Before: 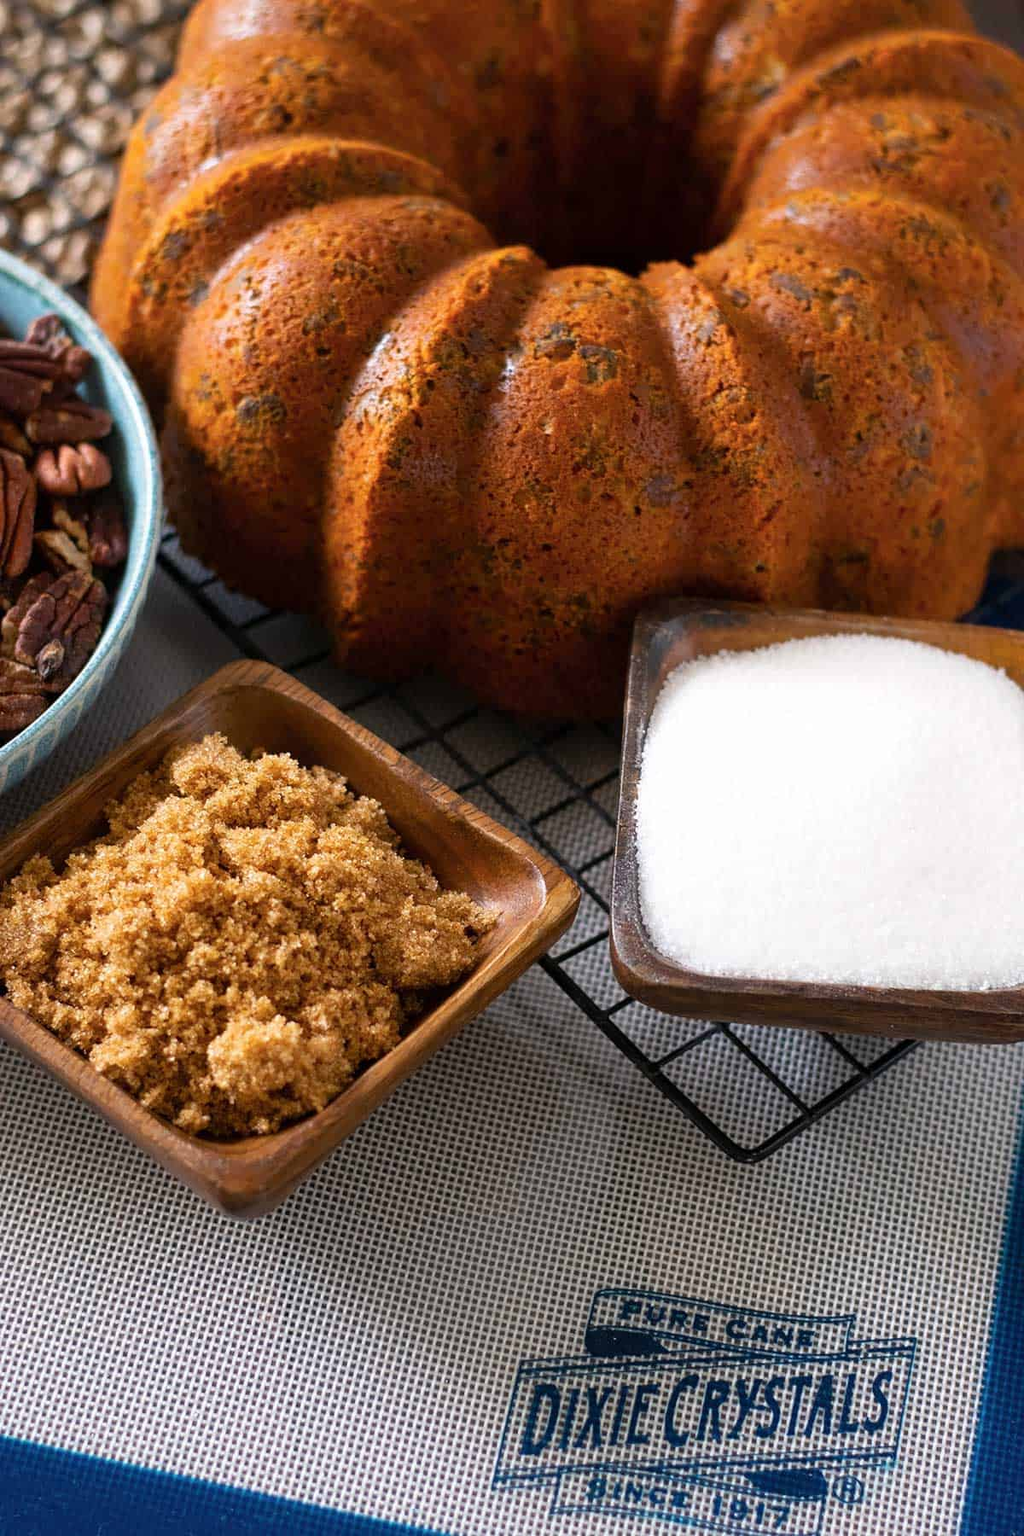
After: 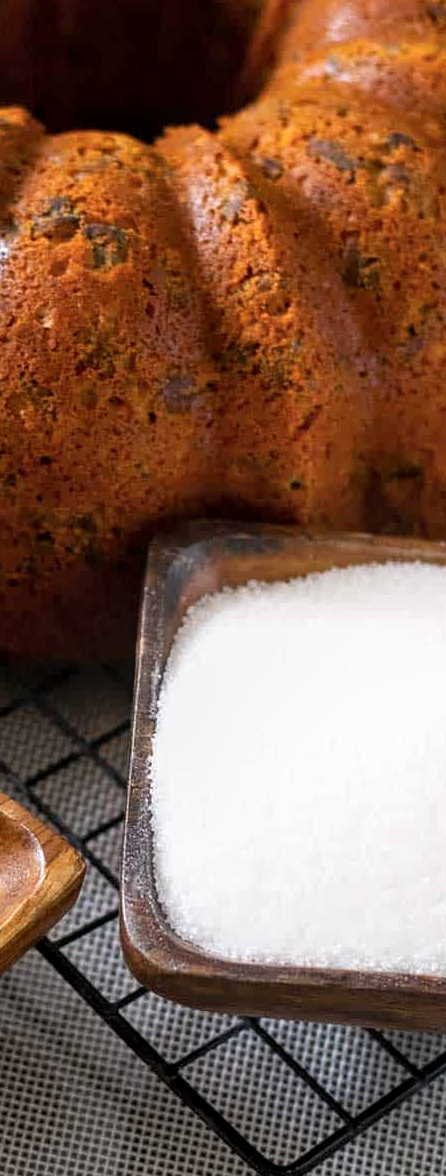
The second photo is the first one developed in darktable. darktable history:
crop and rotate: left 49.599%, top 10.091%, right 13.166%, bottom 24.537%
local contrast: on, module defaults
